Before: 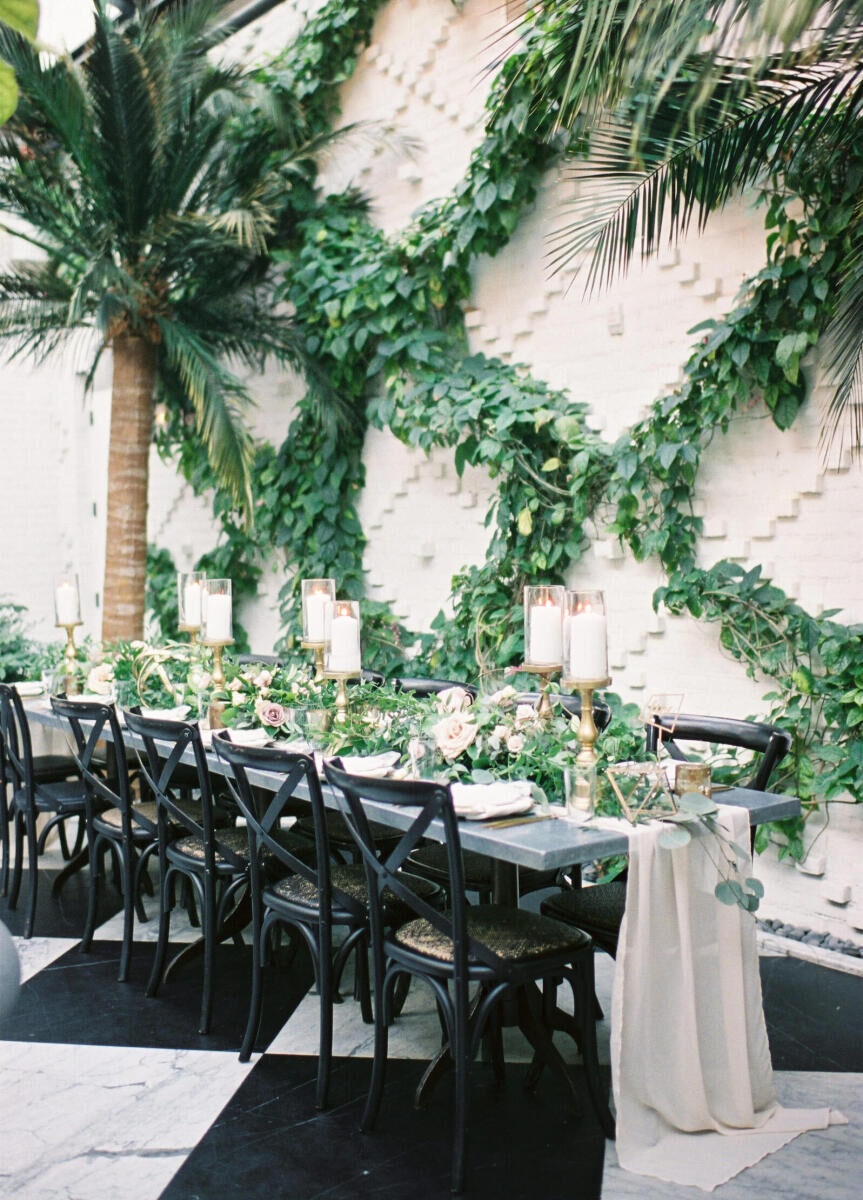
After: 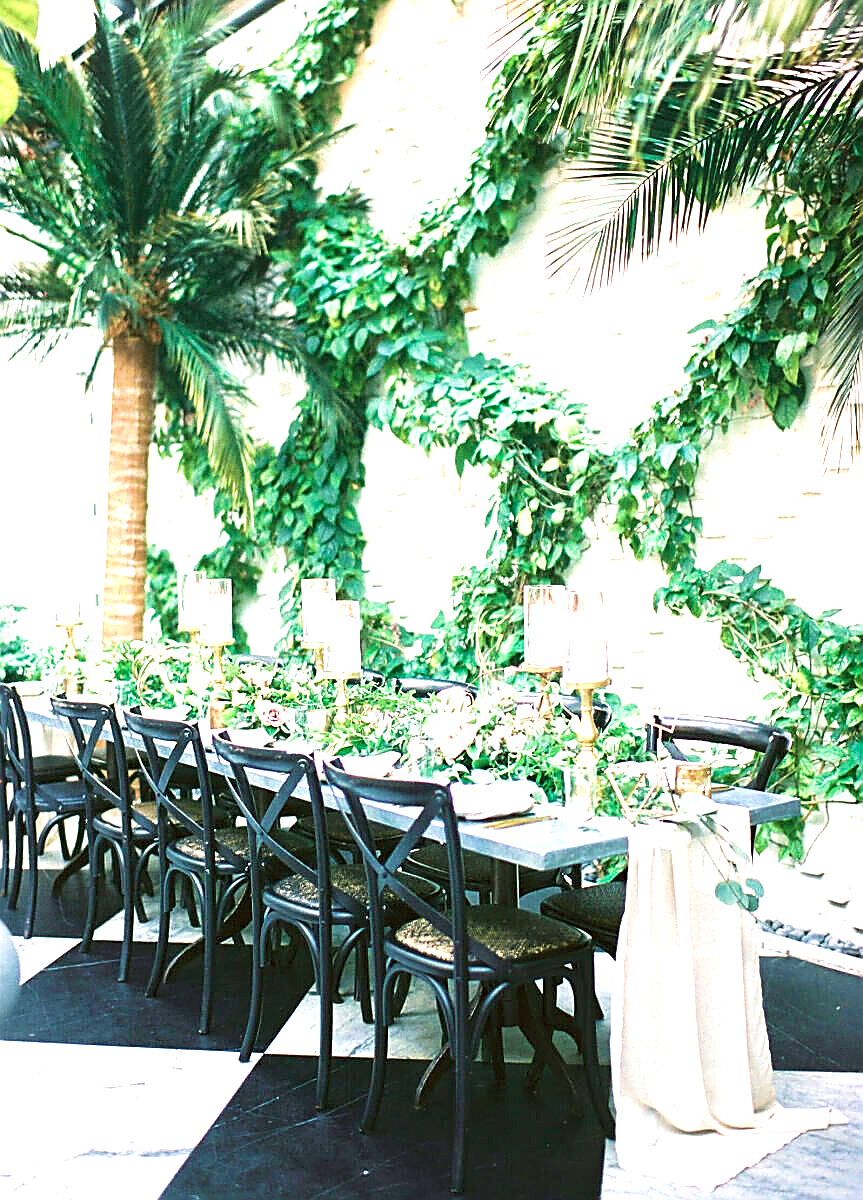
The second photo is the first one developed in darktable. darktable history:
sharpen: radius 1.375, amount 1.268, threshold 0.666
local contrast: mode bilateral grid, contrast 9, coarseness 25, detail 115%, midtone range 0.2
exposure: exposure 1.211 EV, compensate highlight preservation false
velvia: strength 56.11%
